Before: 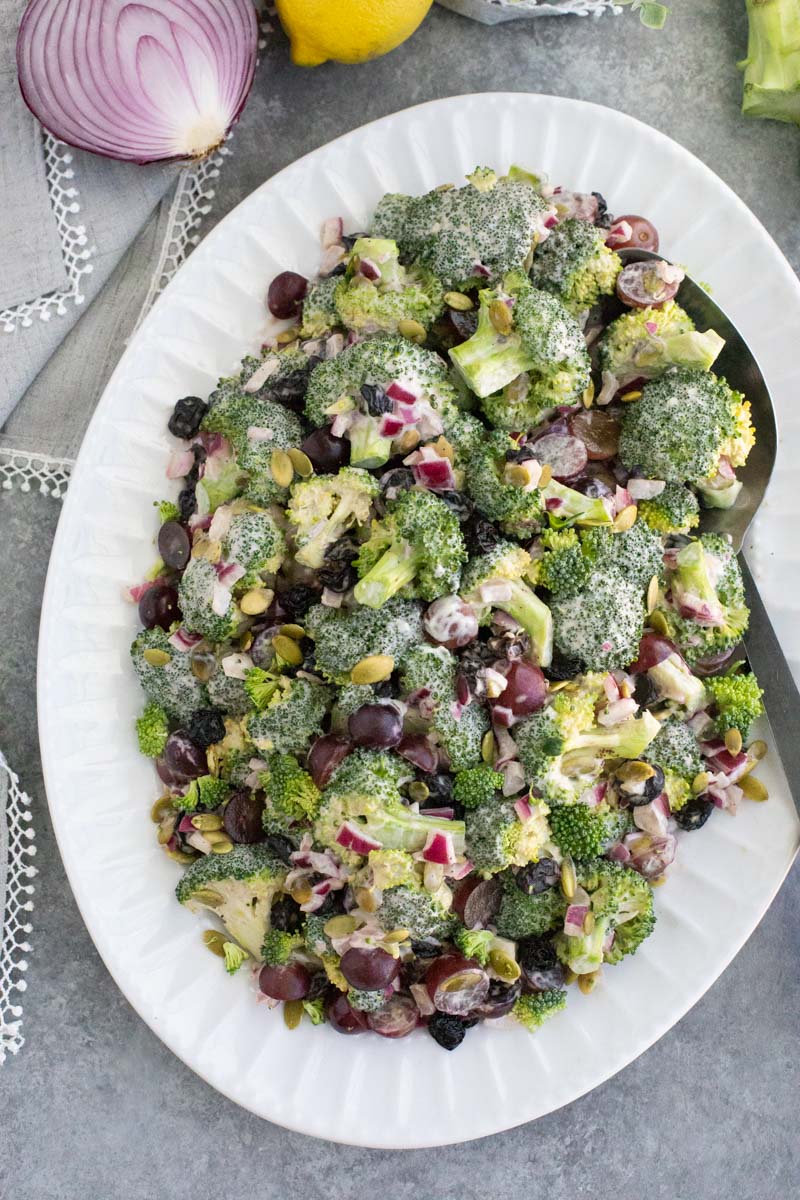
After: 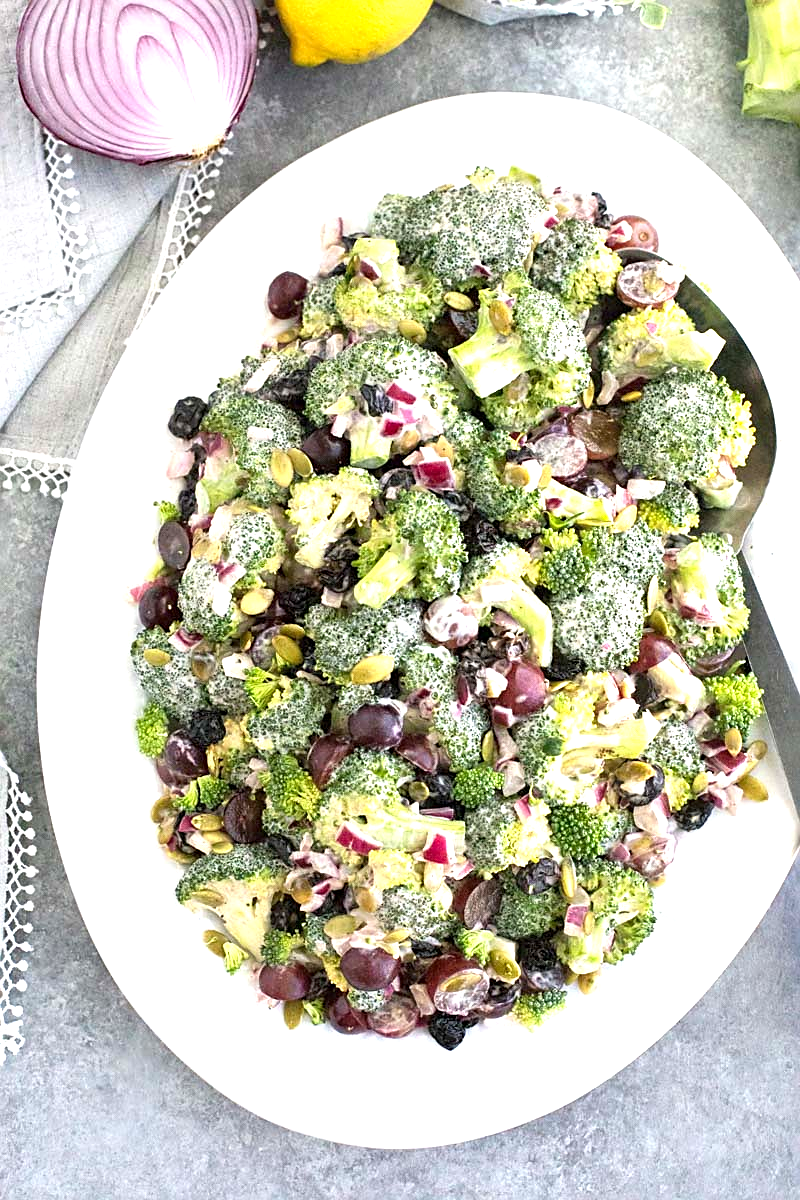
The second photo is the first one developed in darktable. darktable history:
sharpen: on, module defaults
exposure: black level correction 0.001, exposure 0.957 EV, compensate exposure bias true, compensate highlight preservation false
